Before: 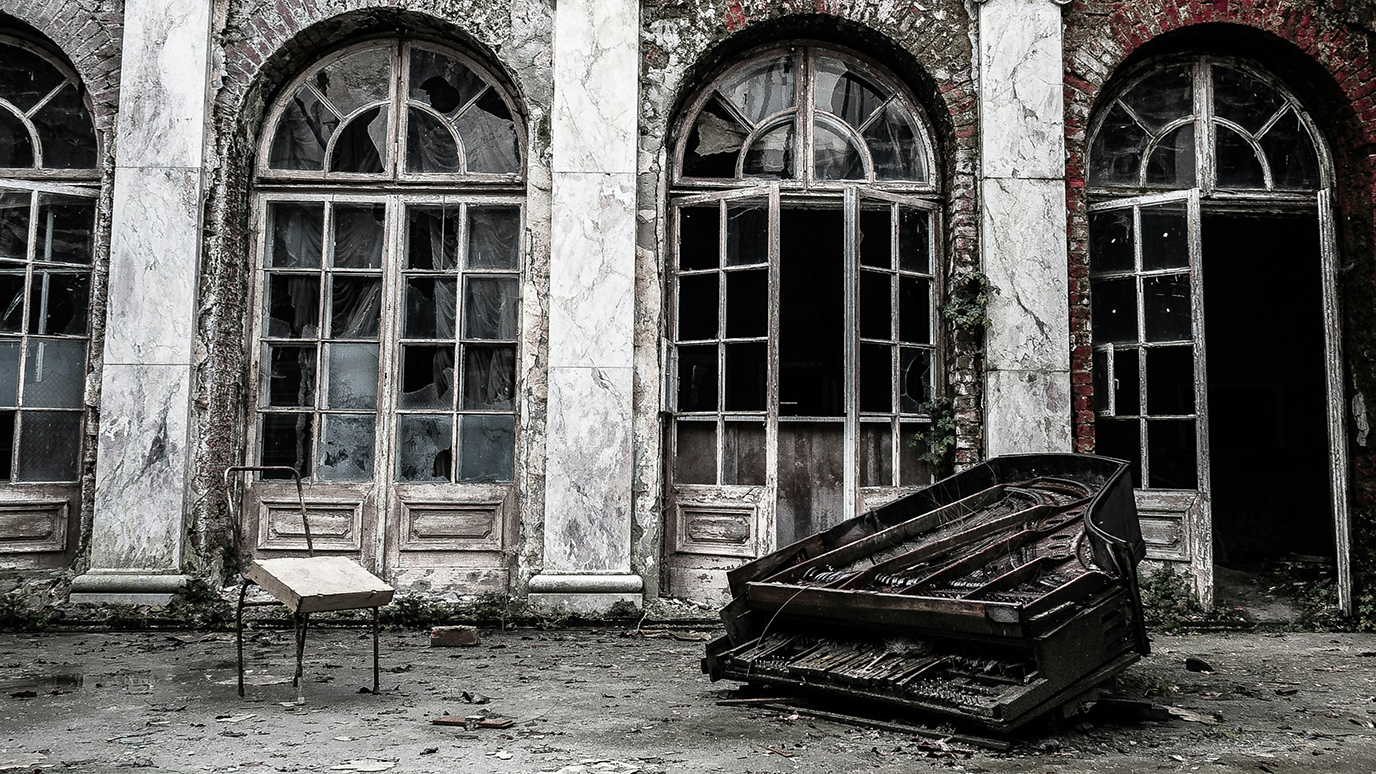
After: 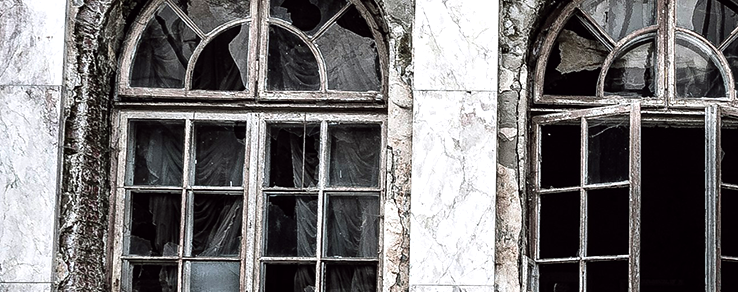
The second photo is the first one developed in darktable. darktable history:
crop: left 10.121%, top 10.631%, right 36.218%, bottom 51.526%
color balance: lift [1, 1.001, 0.999, 1.001], gamma [1, 1.004, 1.007, 0.993], gain [1, 0.991, 0.987, 1.013], contrast 10%, output saturation 120%
